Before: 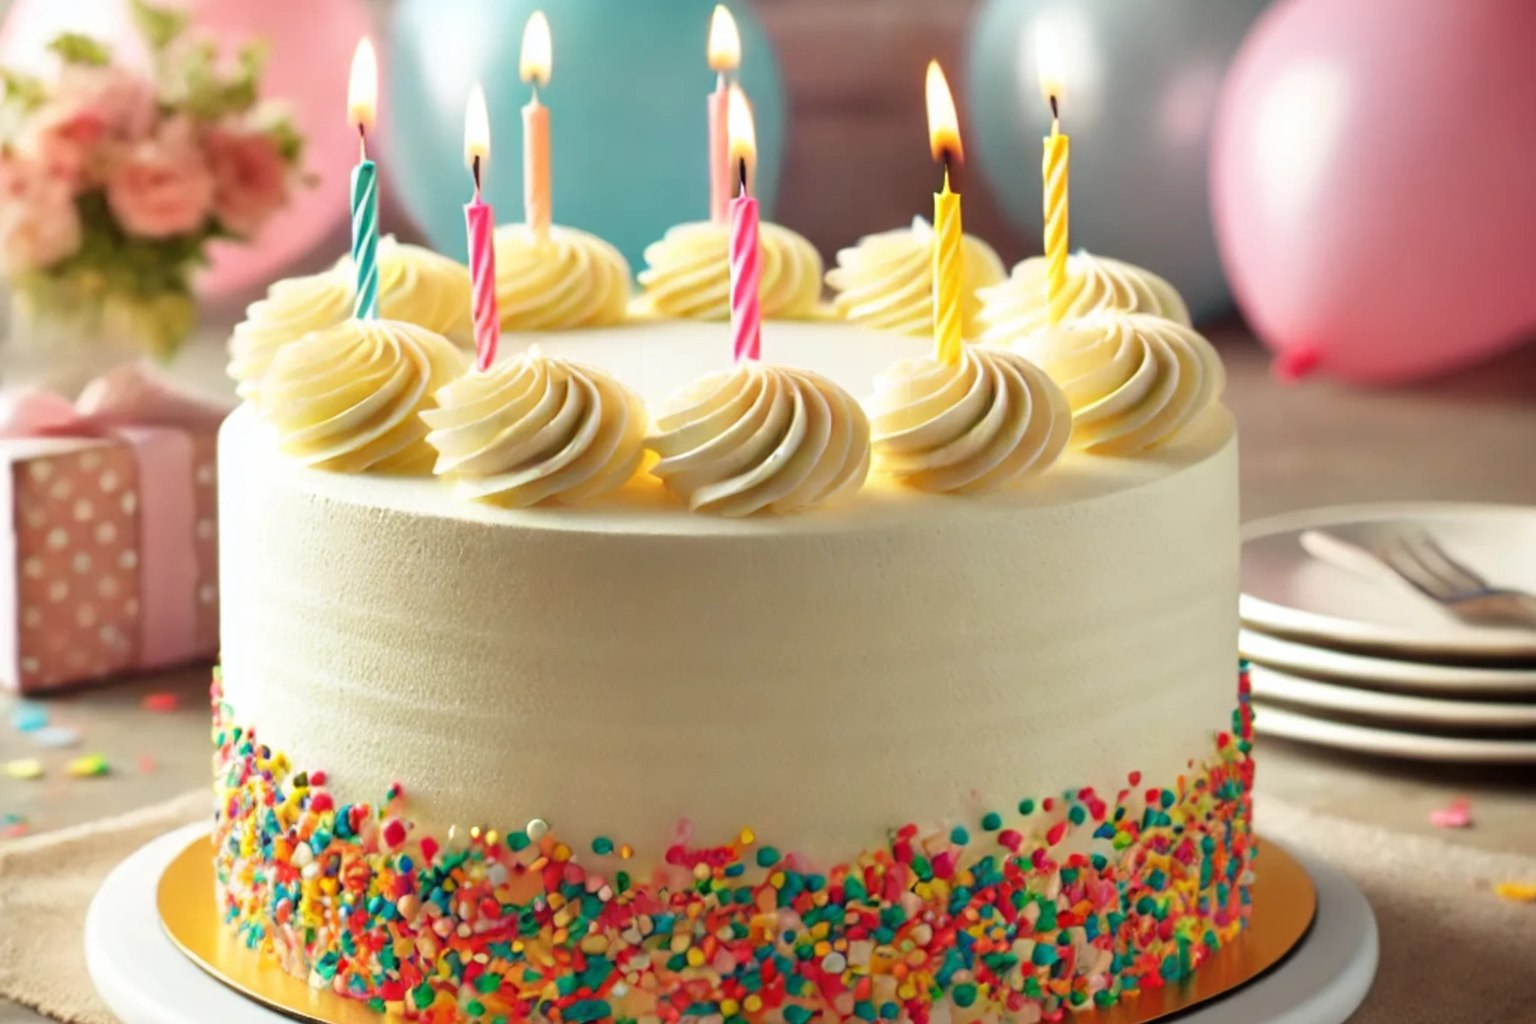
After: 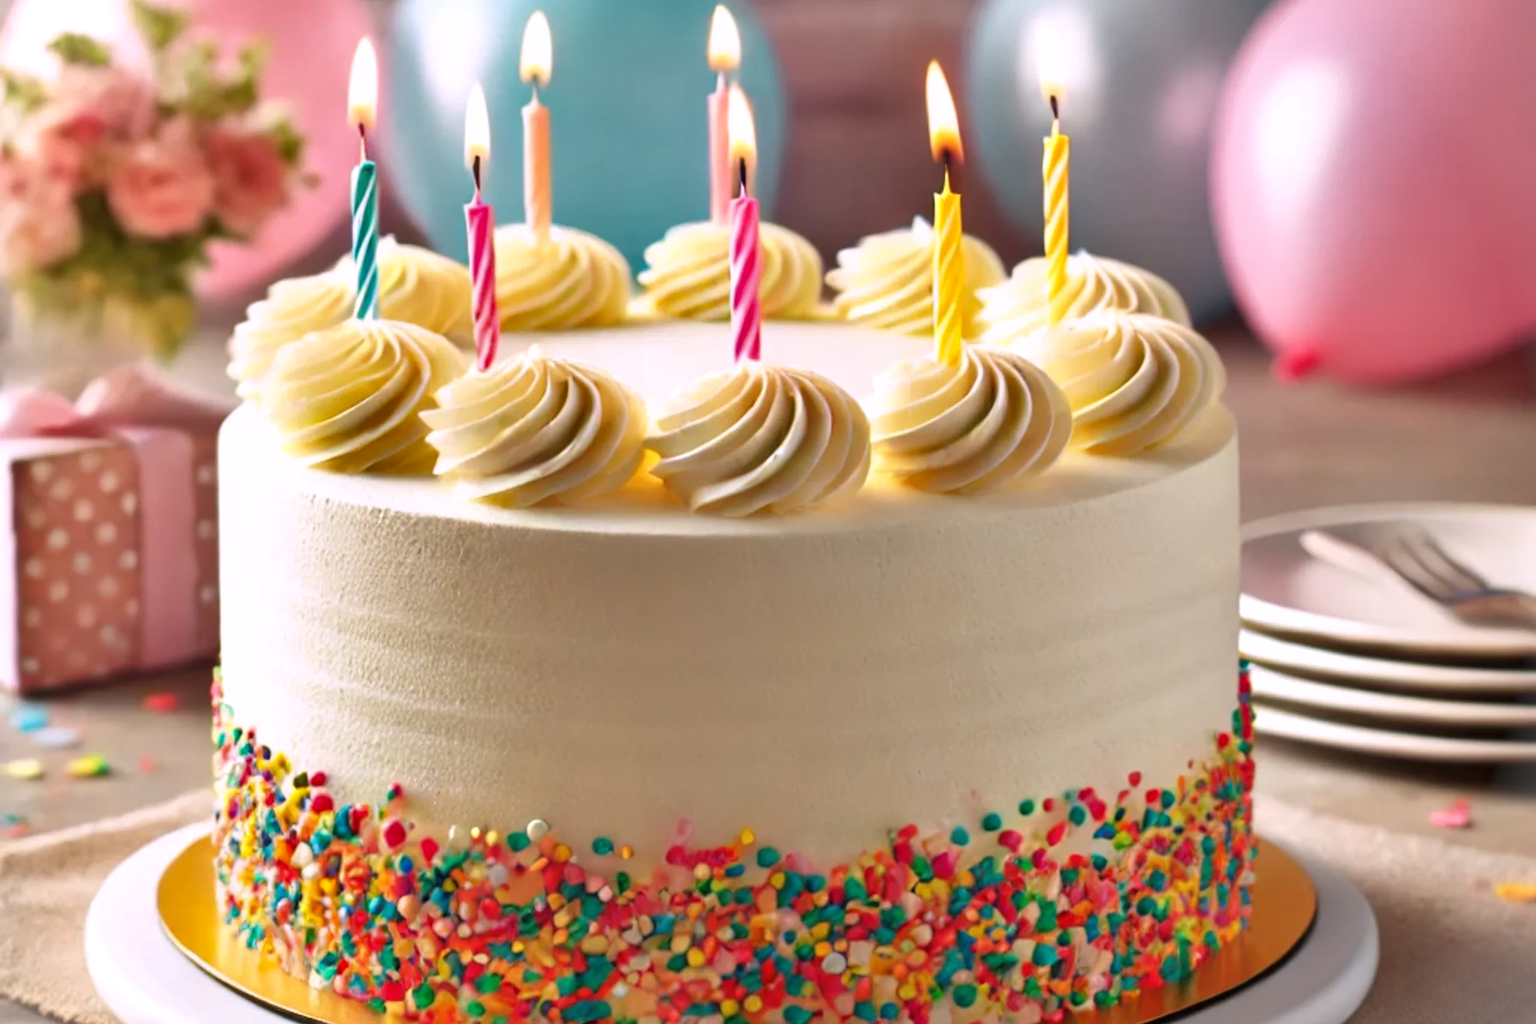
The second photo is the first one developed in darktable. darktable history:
white balance: red 1.05, blue 1.072
shadows and highlights: shadows 25, highlights -48, soften with gaussian
vignetting: fall-off start 100%, brightness 0.3, saturation 0
